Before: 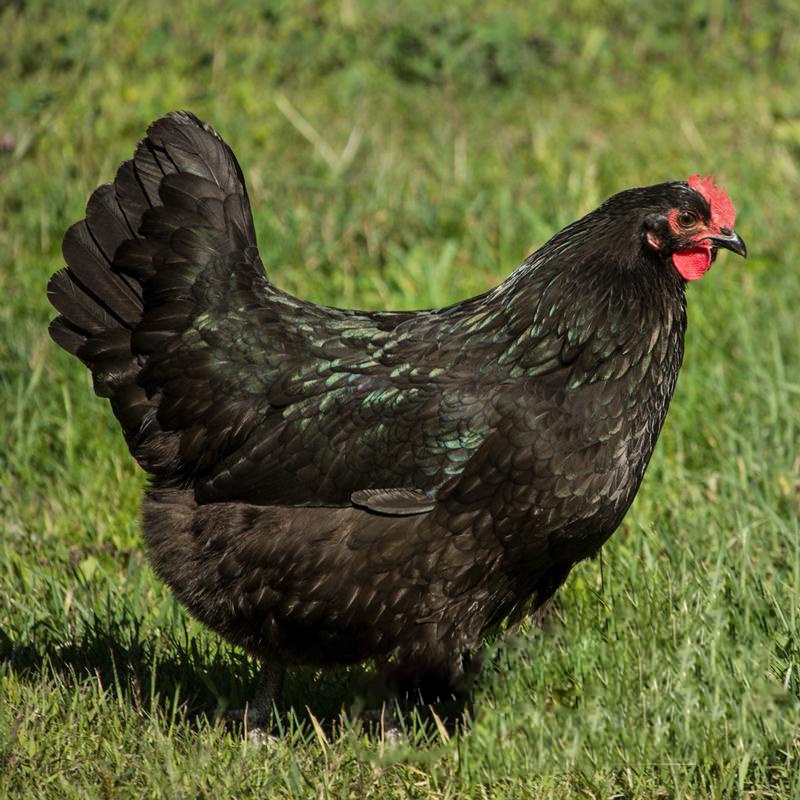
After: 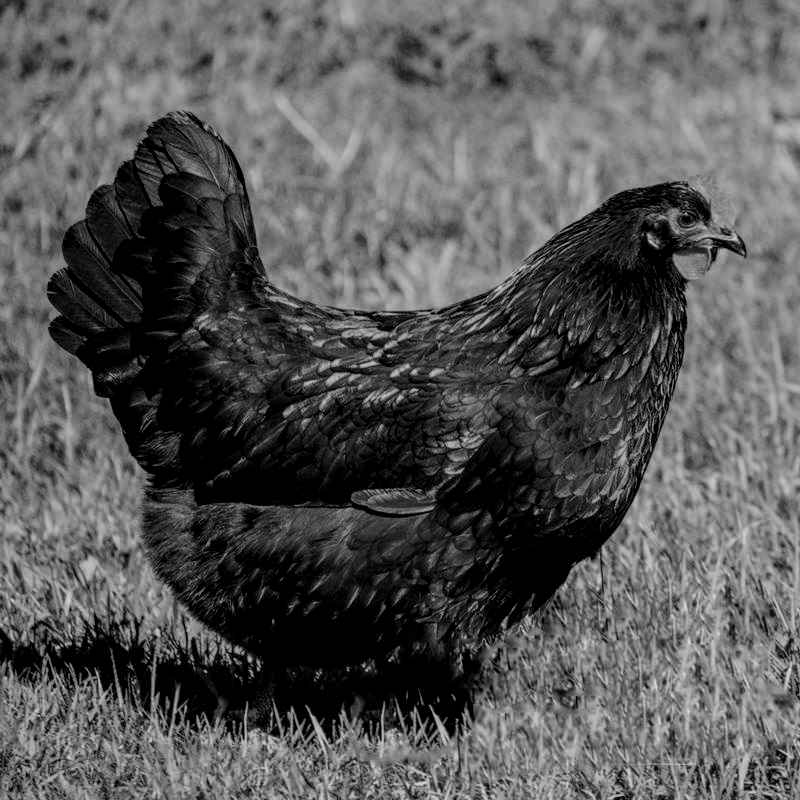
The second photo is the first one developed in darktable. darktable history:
local contrast: on, module defaults
monochrome: on, module defaults
filmic rgb: black relative exposure -7.65 EV, white relative exposure 4.56 EV, hardness 3.61, color science v6 (2022)
exposure: compensate highlight preservation false
